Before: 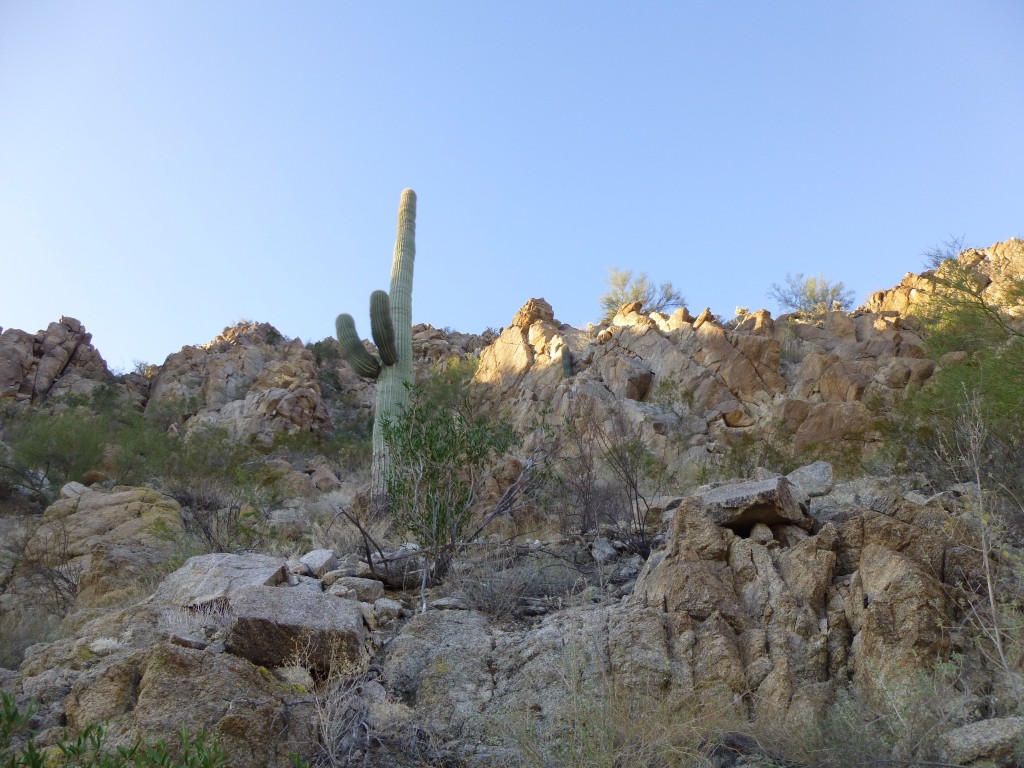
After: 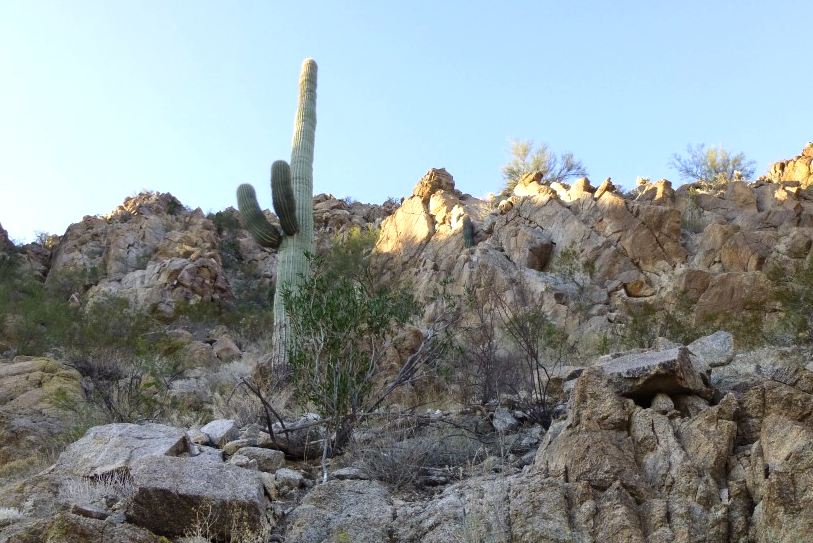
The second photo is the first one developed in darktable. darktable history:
tone equalizer: -8 EV -0.417 EV, -7 EV -0.389 EV, -6 EV -0.333 EV, -5 EV -0.222 EV, -3 EV 0.222 EV, -2 EV 0.333 EV, -1 EV 0.389 EV, +0 EV 0.417 EV, edges refinement/feathering 500, mask exposure compensation -1.57 EV, preserve details no
crop: left 9.712%, top 16.928%, right 10.845%, bottom 12.332%
